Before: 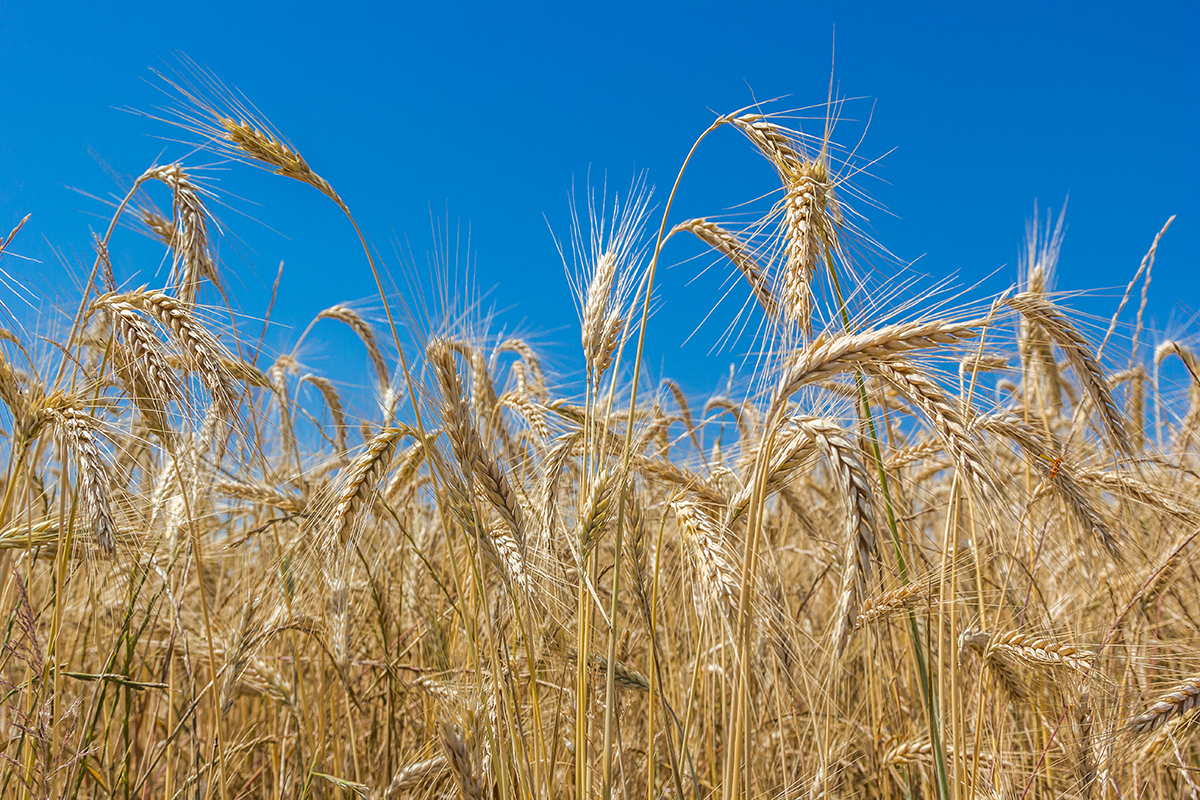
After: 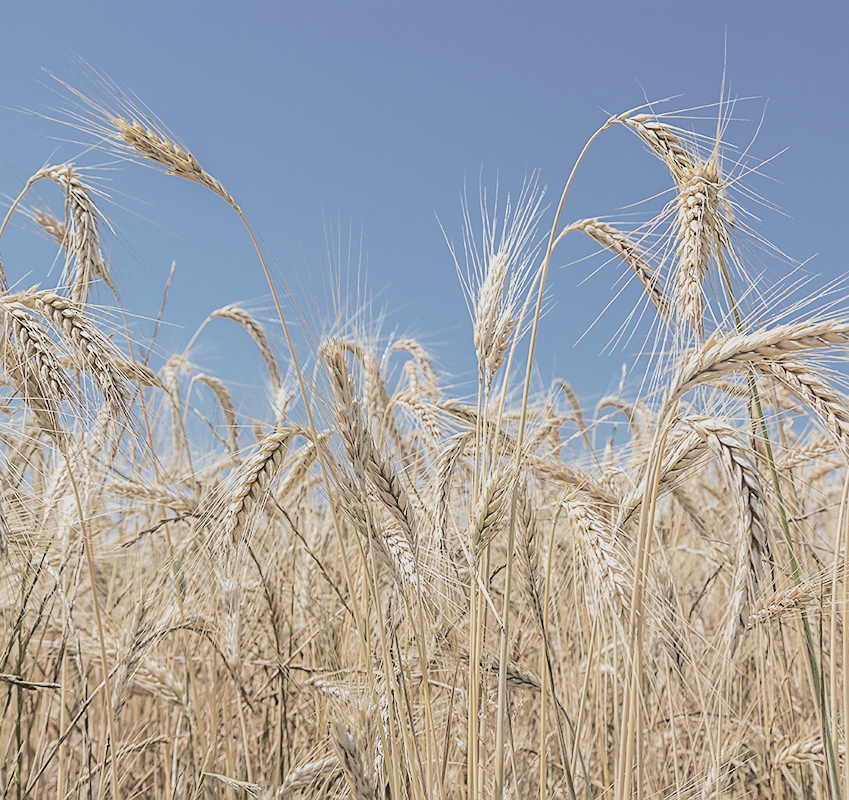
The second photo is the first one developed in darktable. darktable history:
contrast brightness saturation: brightness 0.18, saturation -0.5
filmic rgb: black relative exposure -7.32 EV, white relative exposure 5.09 EV, hardness 3.2
exposure: exposure 0.375 EV, compensate highlight preservation false
sharpen: radius 1.864, amount 0.398, threshold 1.271
crop and rotate: left 9.061%, right 20.142%
